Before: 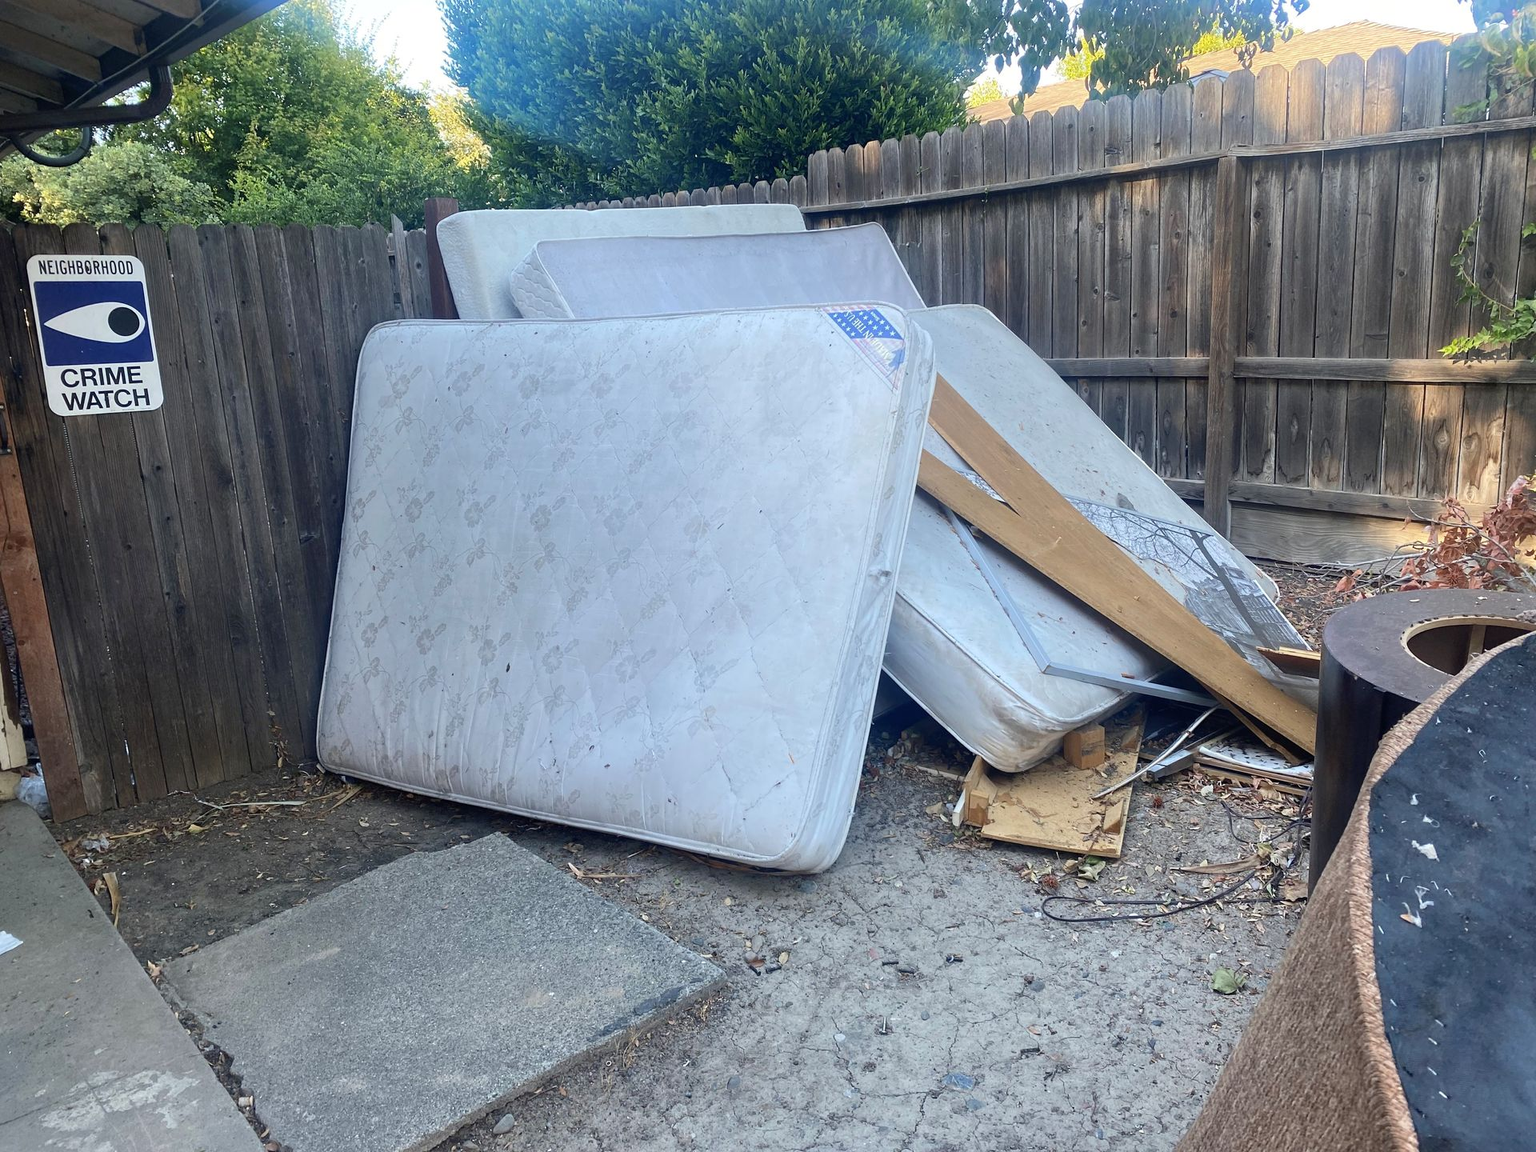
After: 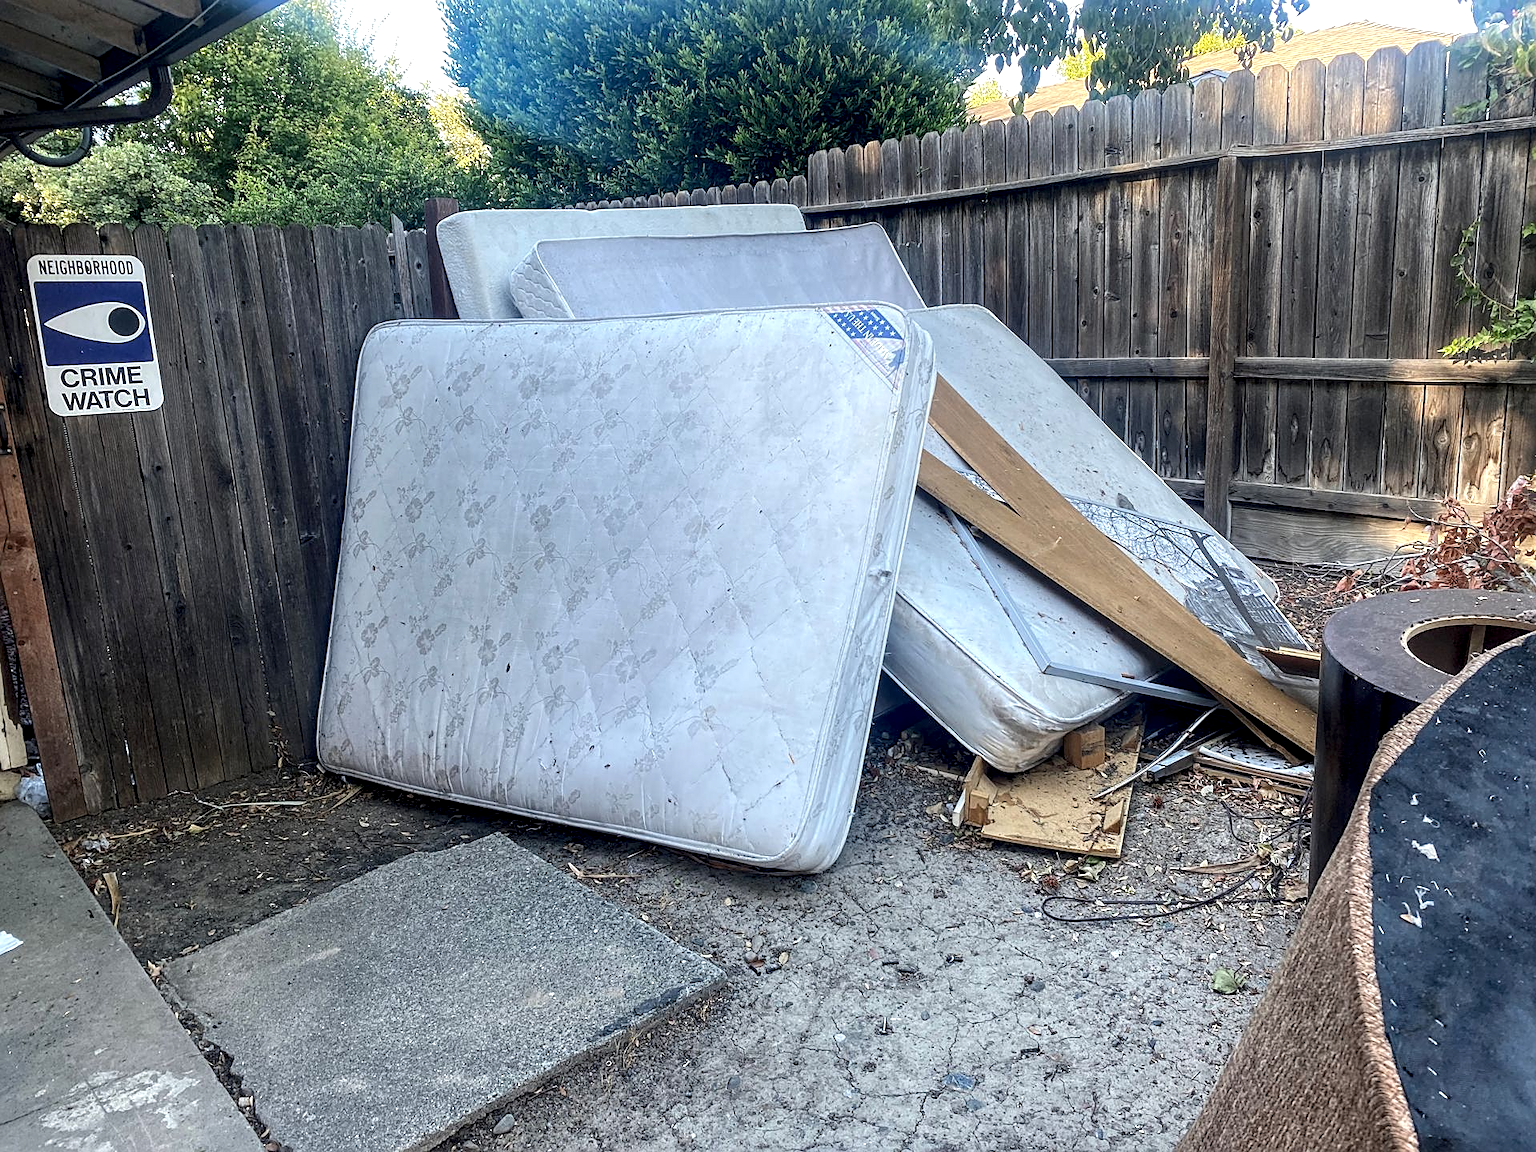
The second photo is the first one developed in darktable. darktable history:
sharpen: on, module defaults
local contrast: highlights 60%, shadows 60%, detail 160%
